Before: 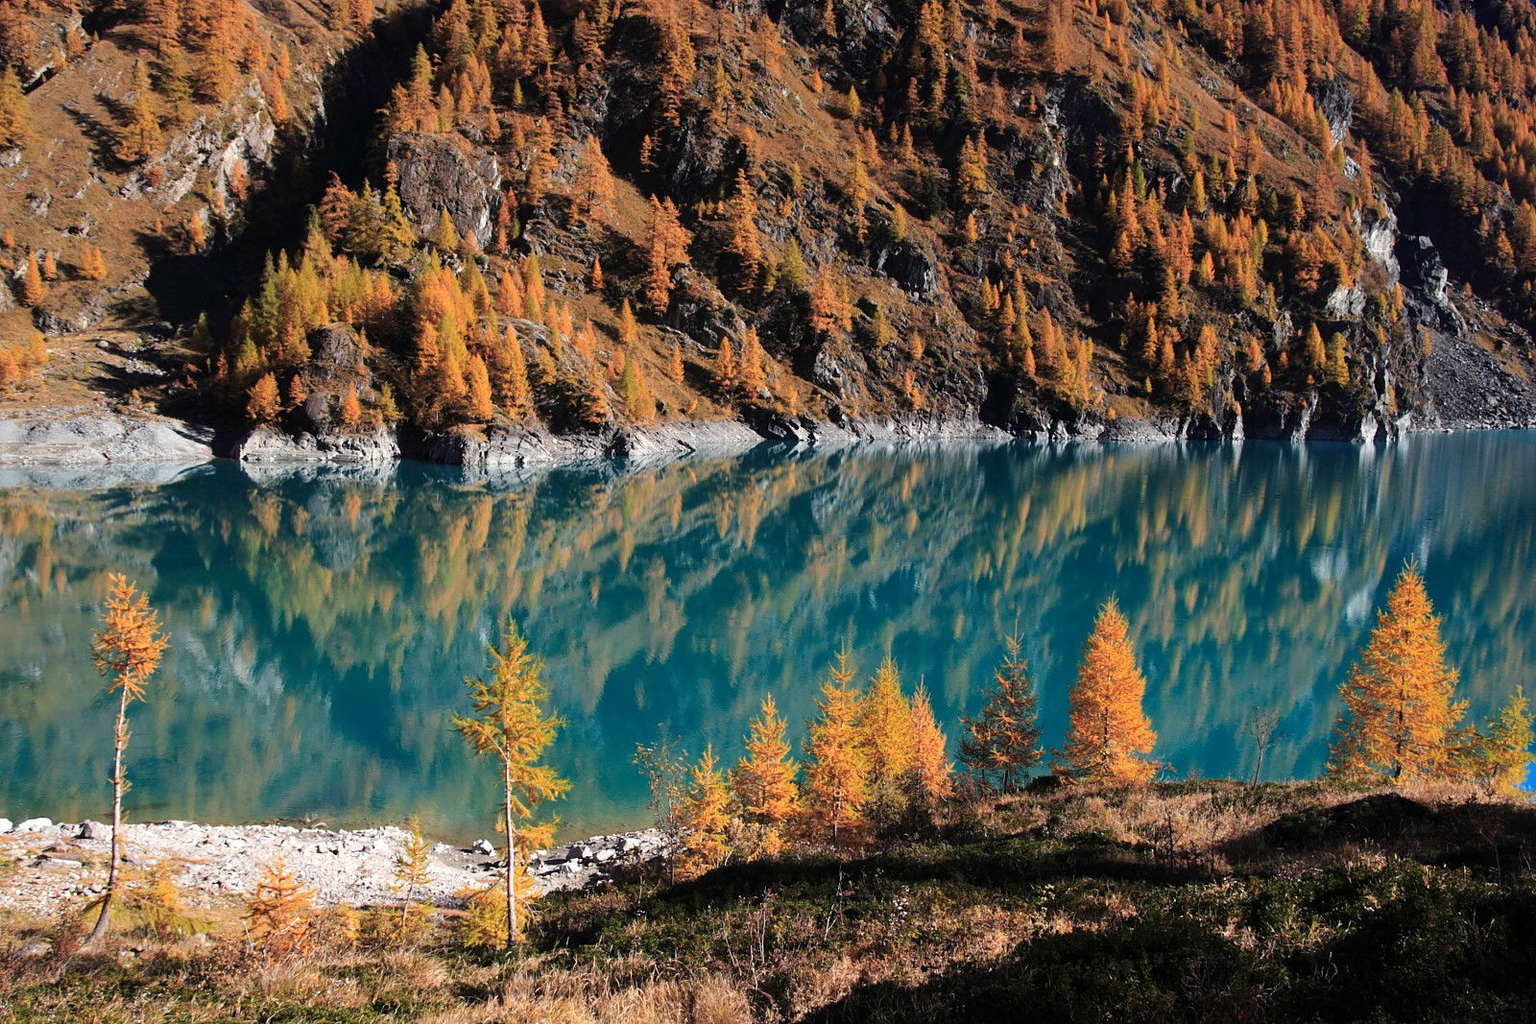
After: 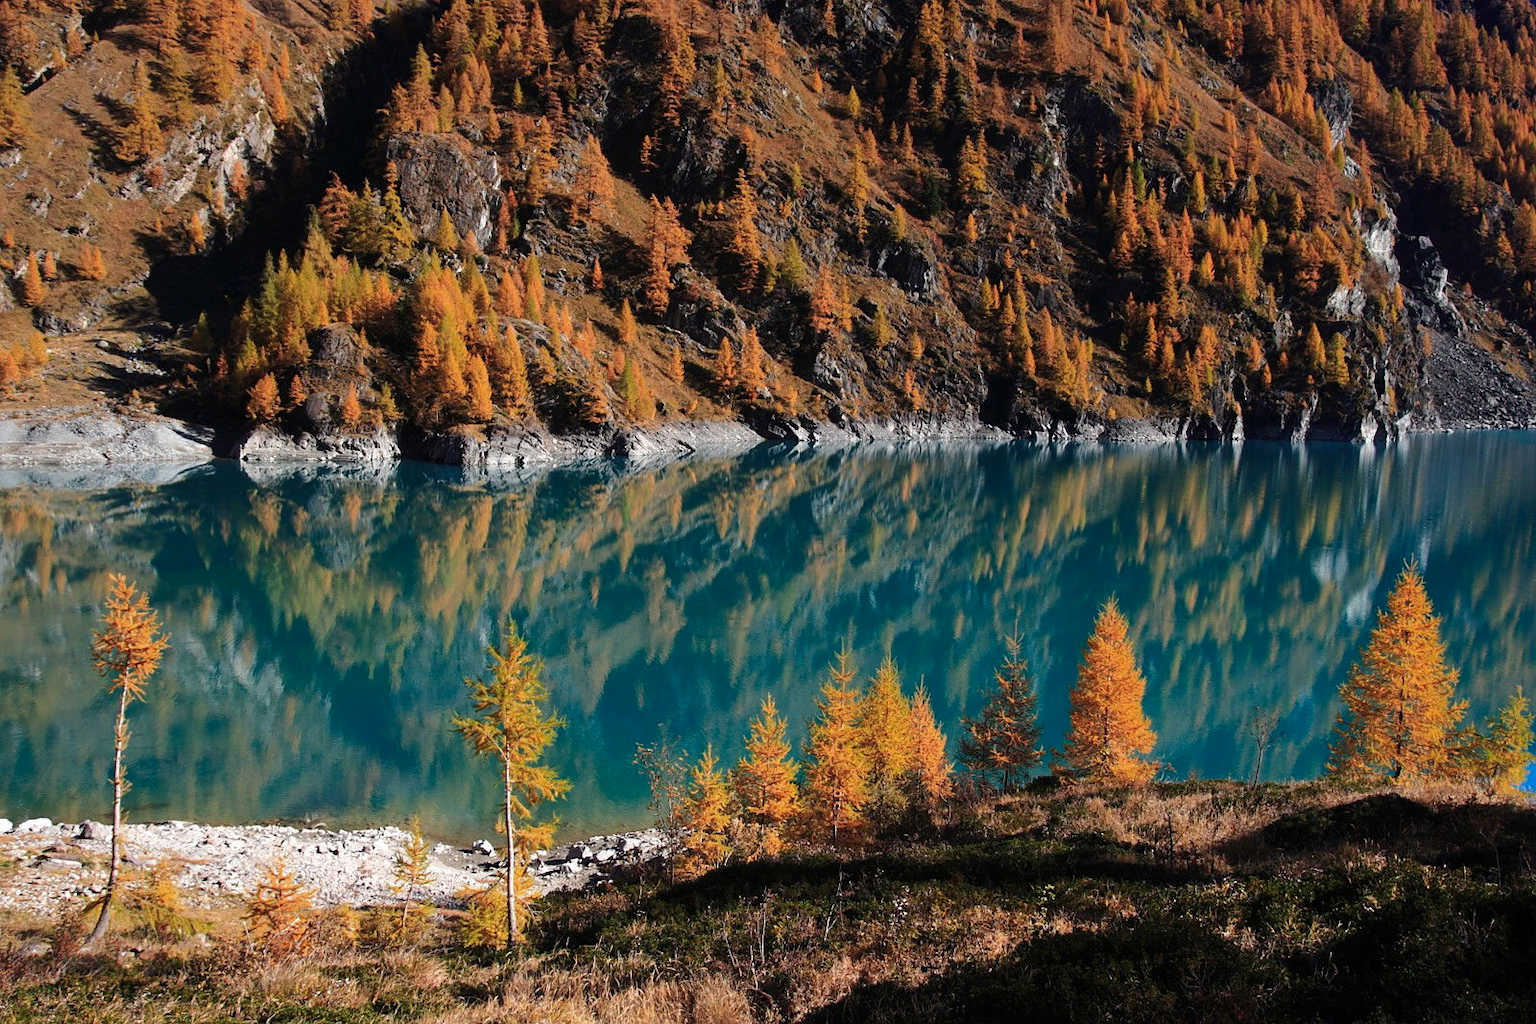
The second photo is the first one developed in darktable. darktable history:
tone curve: curves: ch0 [(0, 0) (0.003, 0.002) (0.011, 0.009) (0.025, 0.021) (0.044, 0.037) (0.069, 0.058) (0.1, 0.084) (0.136, 0.114) (0.177, 0.149) (0.224, 0.188) (0.277, 0.232) (0.335, 0.281) (0.399, 0.341) (0.468, 0.416) (0.543, 0.496) (0.623, 0.574) (0.709, 0.659) (0.801, 0.754) (0.898, 0.876) (1, 1)], color space Lab, independent channels, preserve colors none
